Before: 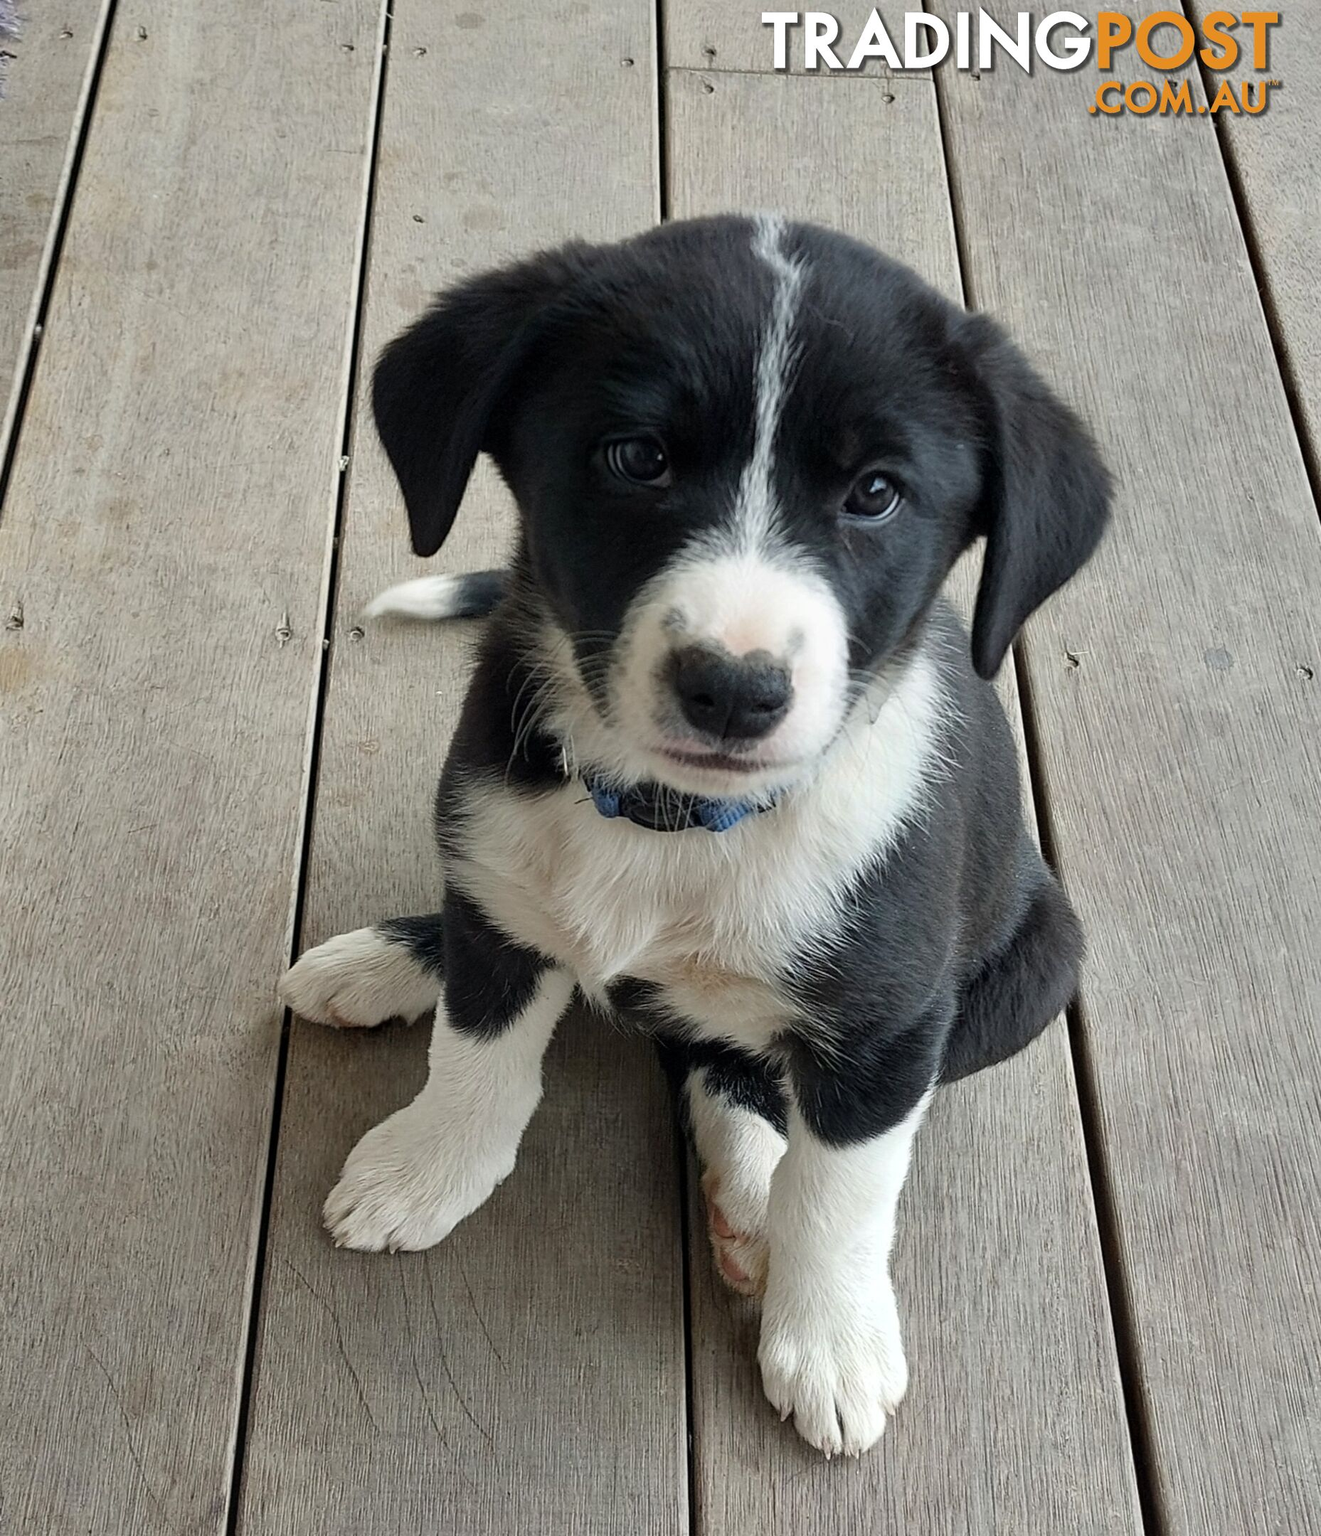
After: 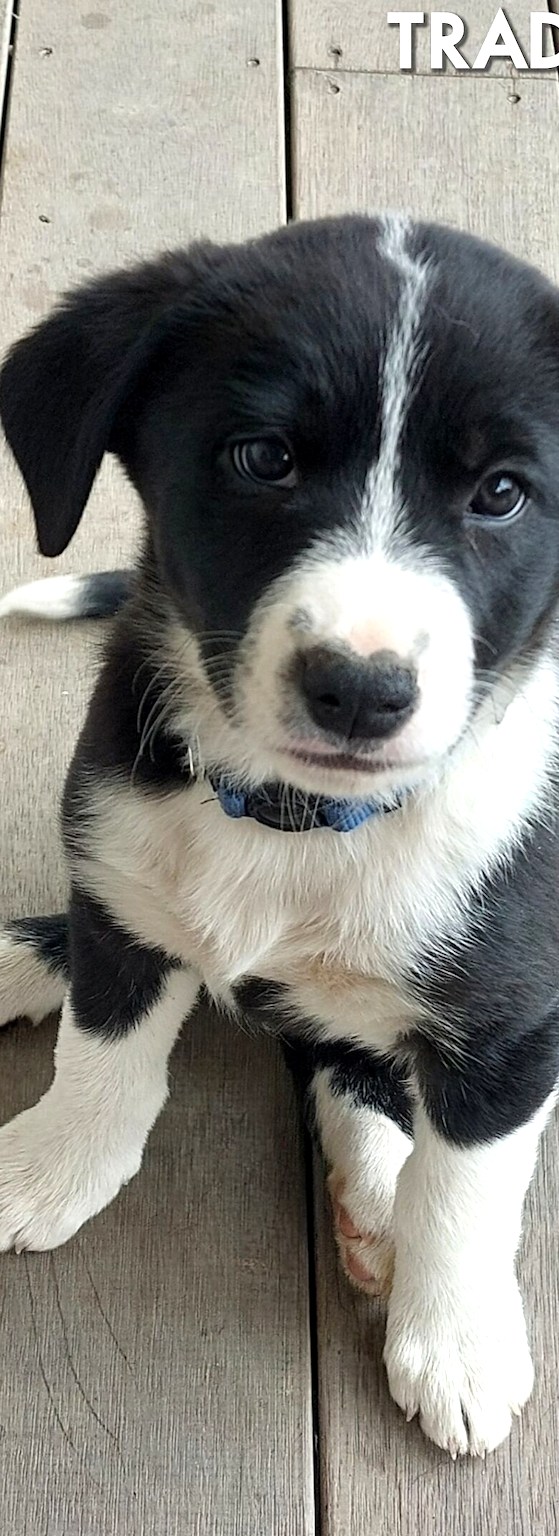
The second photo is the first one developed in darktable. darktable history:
exposure: black level correction 0.001, exposure 0.499 EV, compensate highlight preservation false
crop: left 28.327%, right 29.275%
